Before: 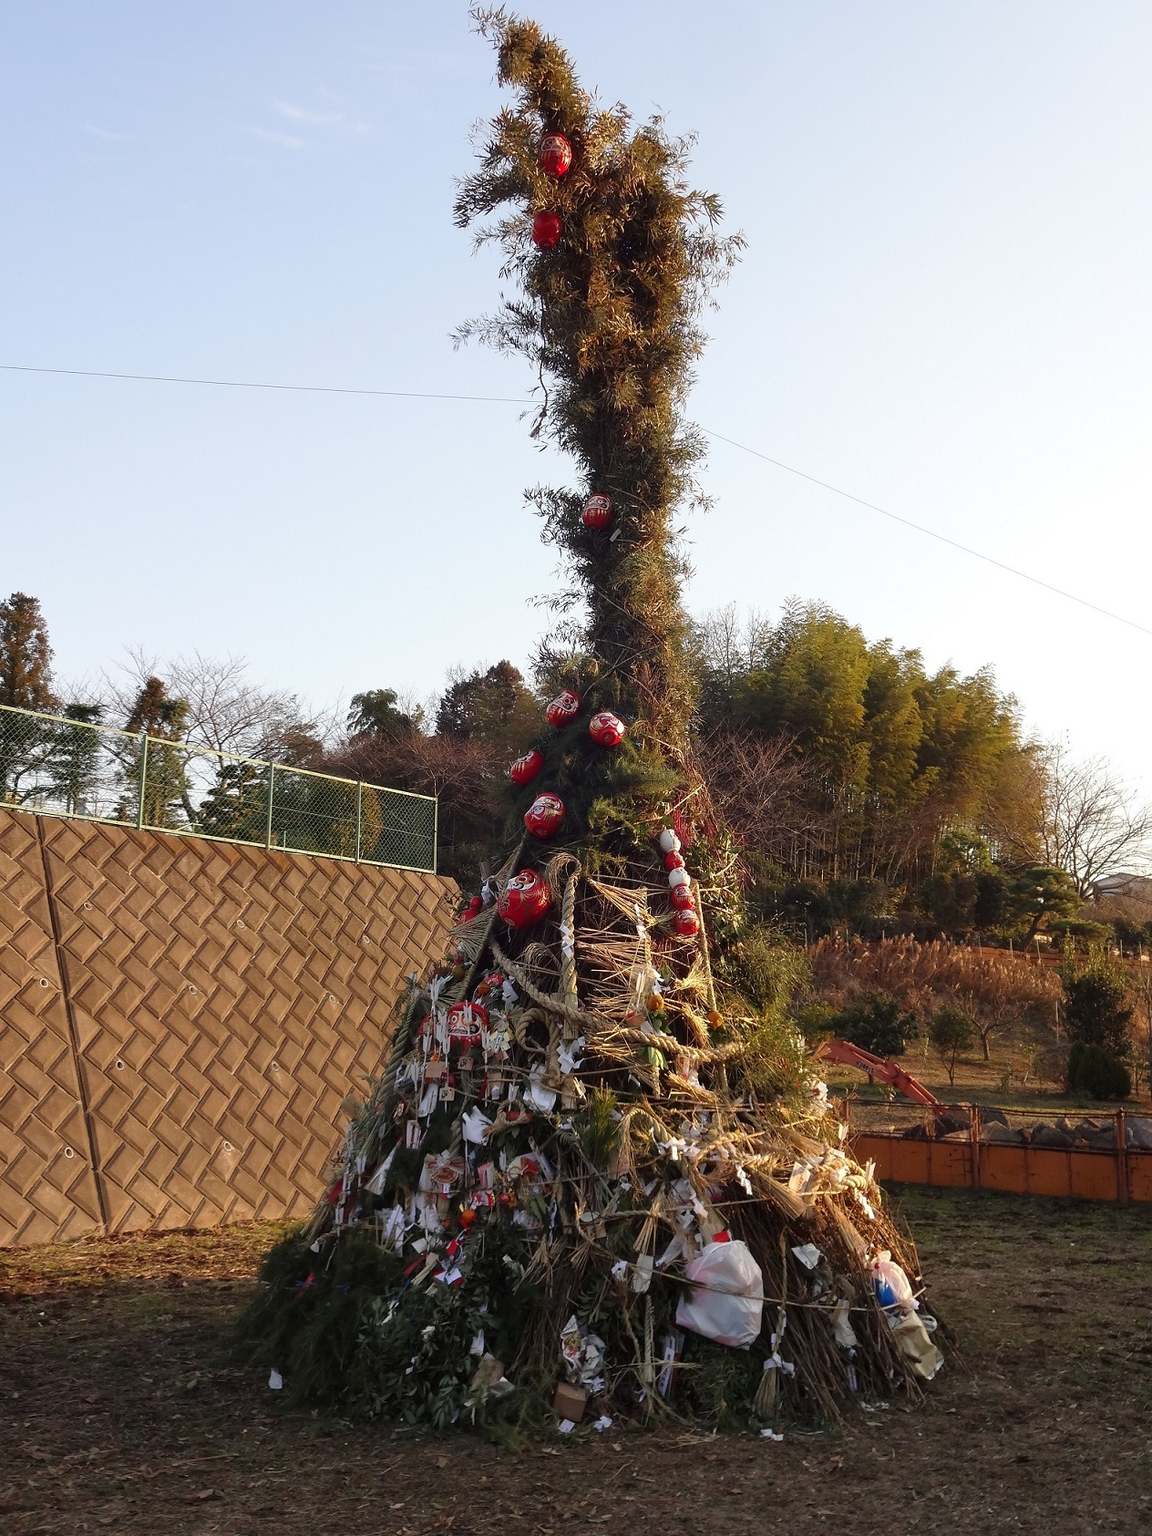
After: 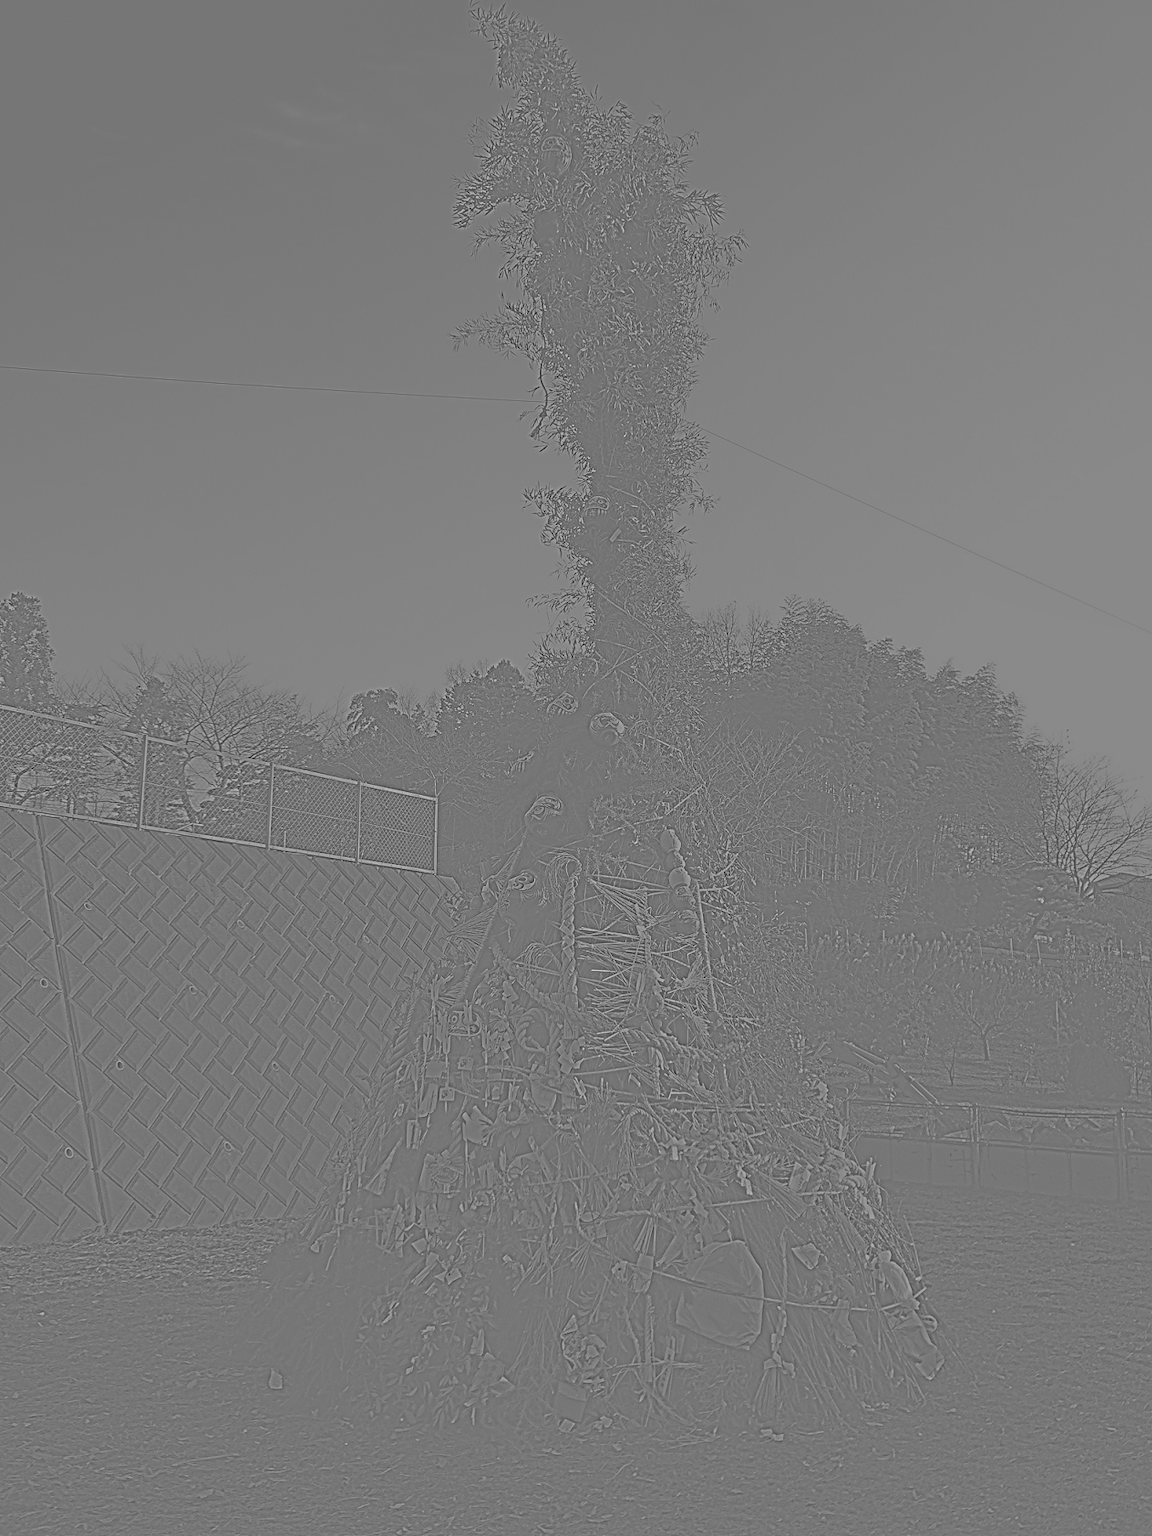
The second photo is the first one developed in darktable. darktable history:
white balance: red 1.188, blue 1.11
highpass: sharpness 6%, contrast boost 7.63%
exposure: black level correction 0.001, exposure 0.5 EV, compensate exposure bias true, compensate highlight preservation false
sharpen: radius 5.325, amount 0.312, threshold 26.433
local contrast: highlights 60%, shadows 60%, detail 160%
